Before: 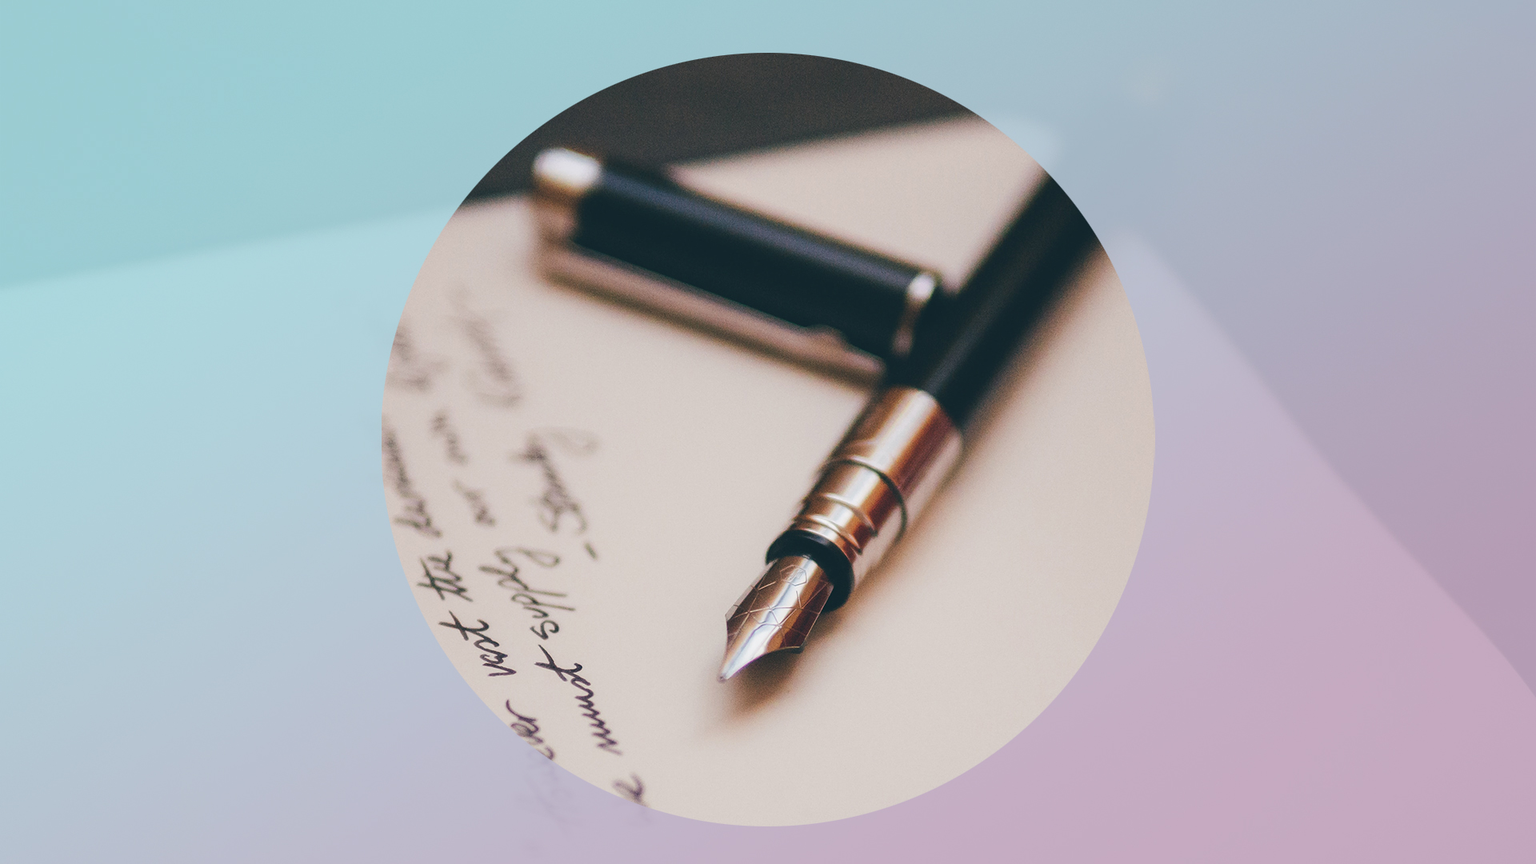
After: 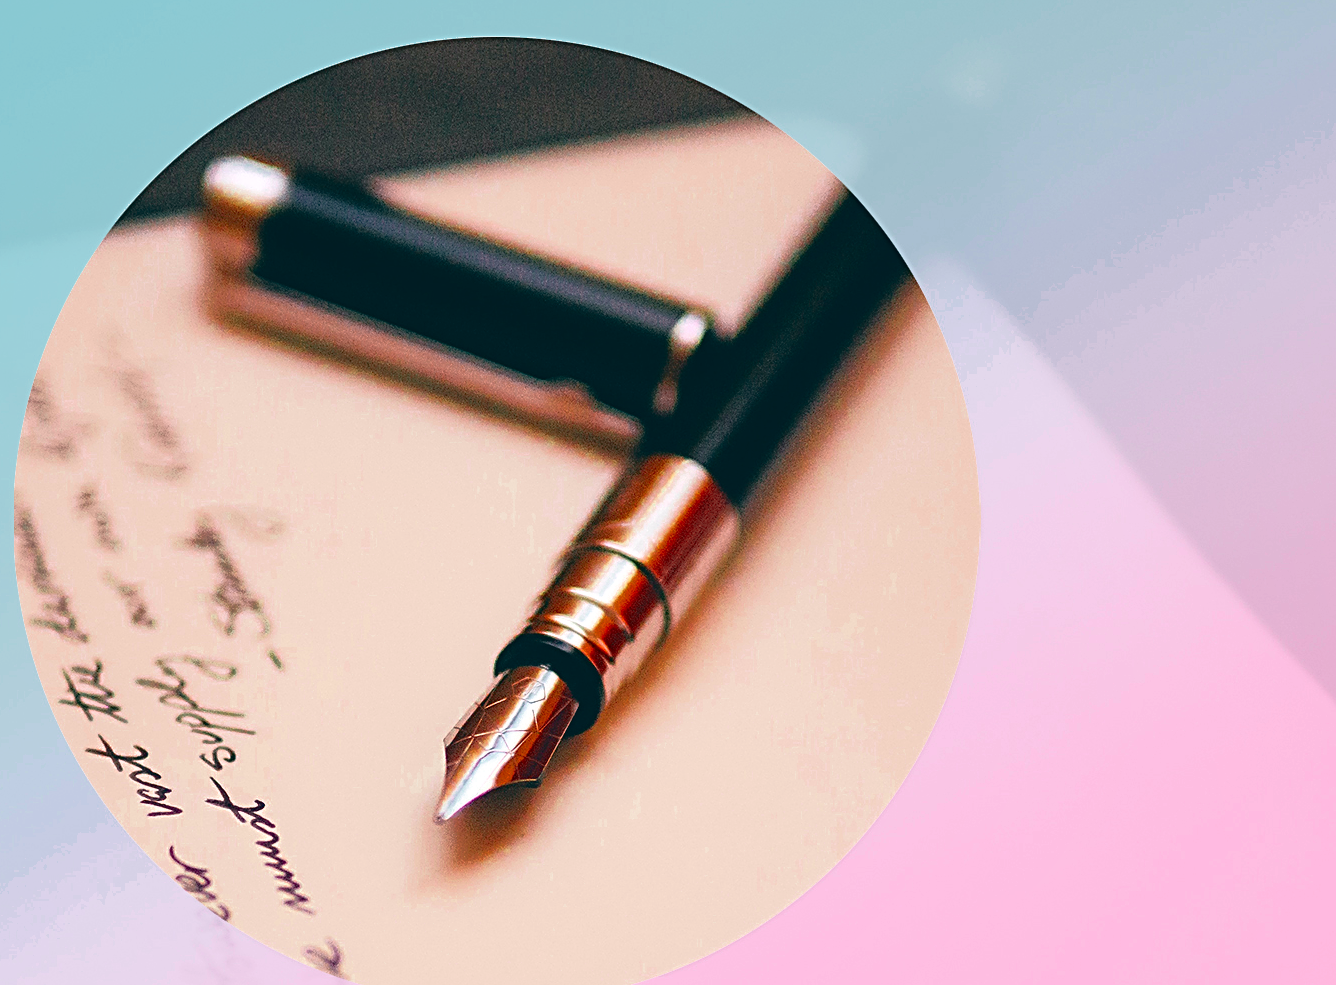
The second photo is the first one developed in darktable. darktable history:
shadows and highlights: on, module defaults
sharpen: radius 2.847, amount 0.723
contrast brightness saturation: contrast 0.099, brightness -0.273, saturation 0.137
crop and rotate: left 24.127%, top 2.745%, right 6.273%, bottom 6.001%
exposure: exposure 0.601 EV, compensate highlight preservation false
tone curve: curves: ch0 [(0, 0.005) (0.103, 0.097) (0.18, 0.22) (0.378, 0.482) (0.504, 0.631) (0.663, 0.801) (0.834, 0.914) (1, 0.971)]; ch1 [(0, 0) (0.172, 0.123) (0.324, 0.253) (0.396, 0.388) (0.478, 0.461) (0.499, 0.498) (0.545, 0.587) (0.604, 0.692) (0.704, 0.818) (1, 1)]; ch2 [(0, 0) (0.411, 0.424) (0.496, 0.5) (0.521, 0.537) (0.555, 0.585) (0.628, 0.703) (1, 1)], color space Lab, independent channels, preserve colors none
color zones: curves: ch0 [(0, 0.5) (0.125, 0.4) (0.25, 0.5) (0.375, 0.4) (0.5, 0.4) (0.625, 0.35) (0.75, 0.35) (0.875, 0.5)]; ch1 [(0, 0.35) (0.125, 0.45) (0.25, 0.35) (0.375, 0.35) (0.5, 0.35) (0.625, 0.35) (0.75, 0.45) (0.875, 0.35)]; ch2 [(0, 0.6) (0.125, 0.5) (0.25, 0.5) (0.375, 0.6) (0.5, 0.6) (0.625, 0.5) (0.75, 0.5) (0.875, 0.5)]
